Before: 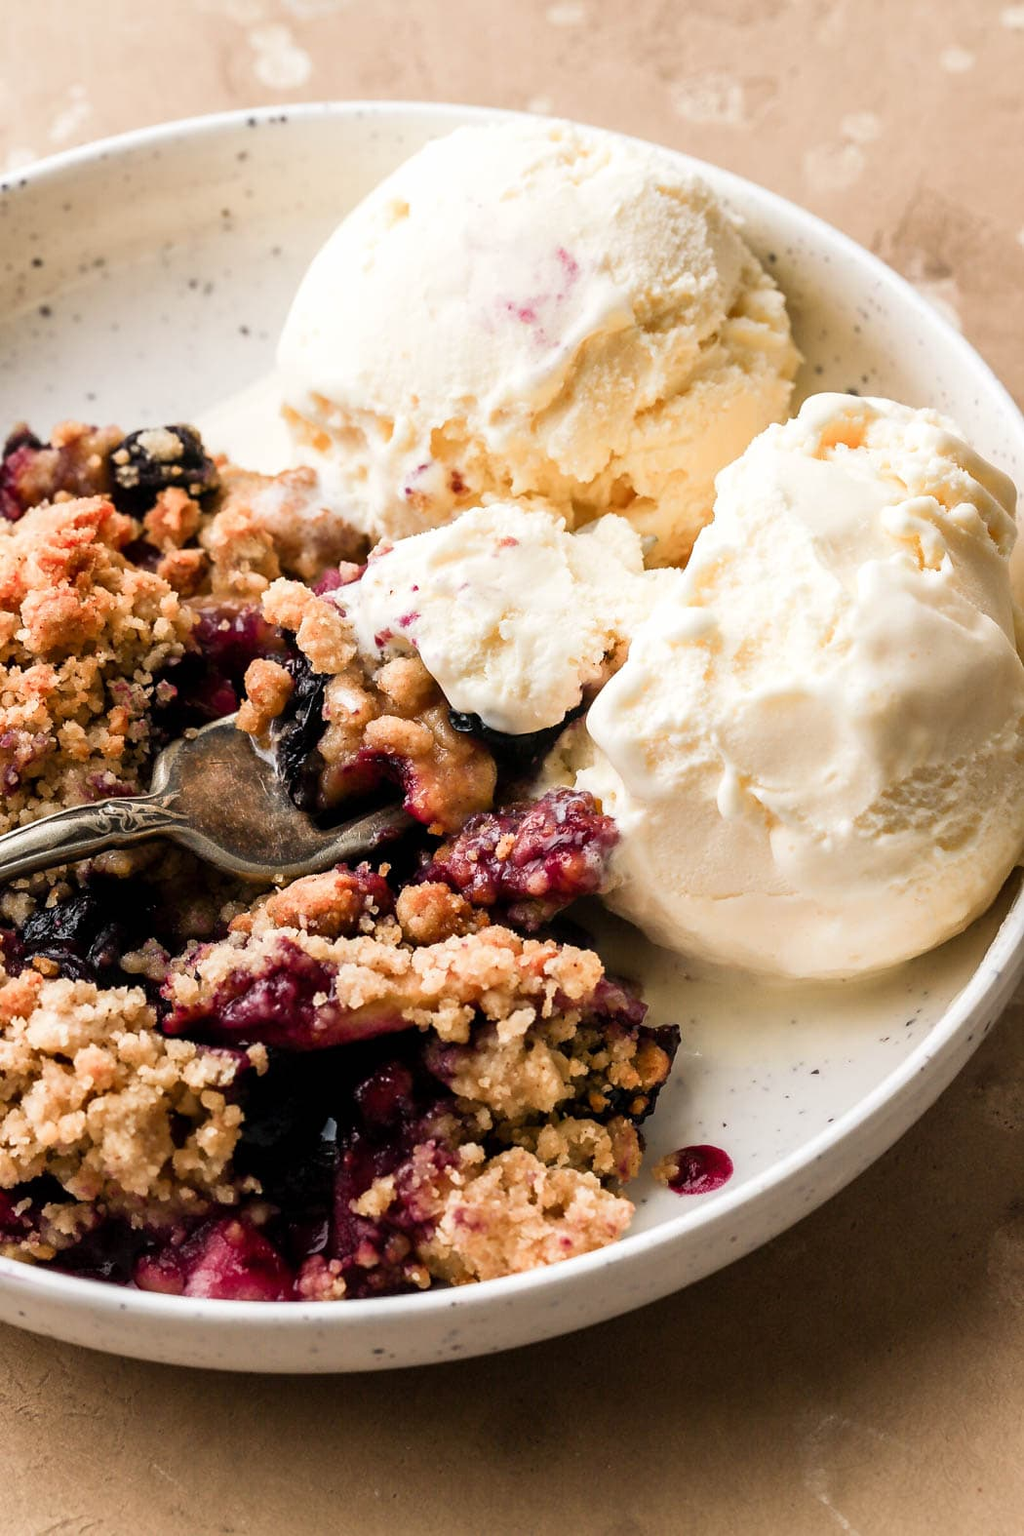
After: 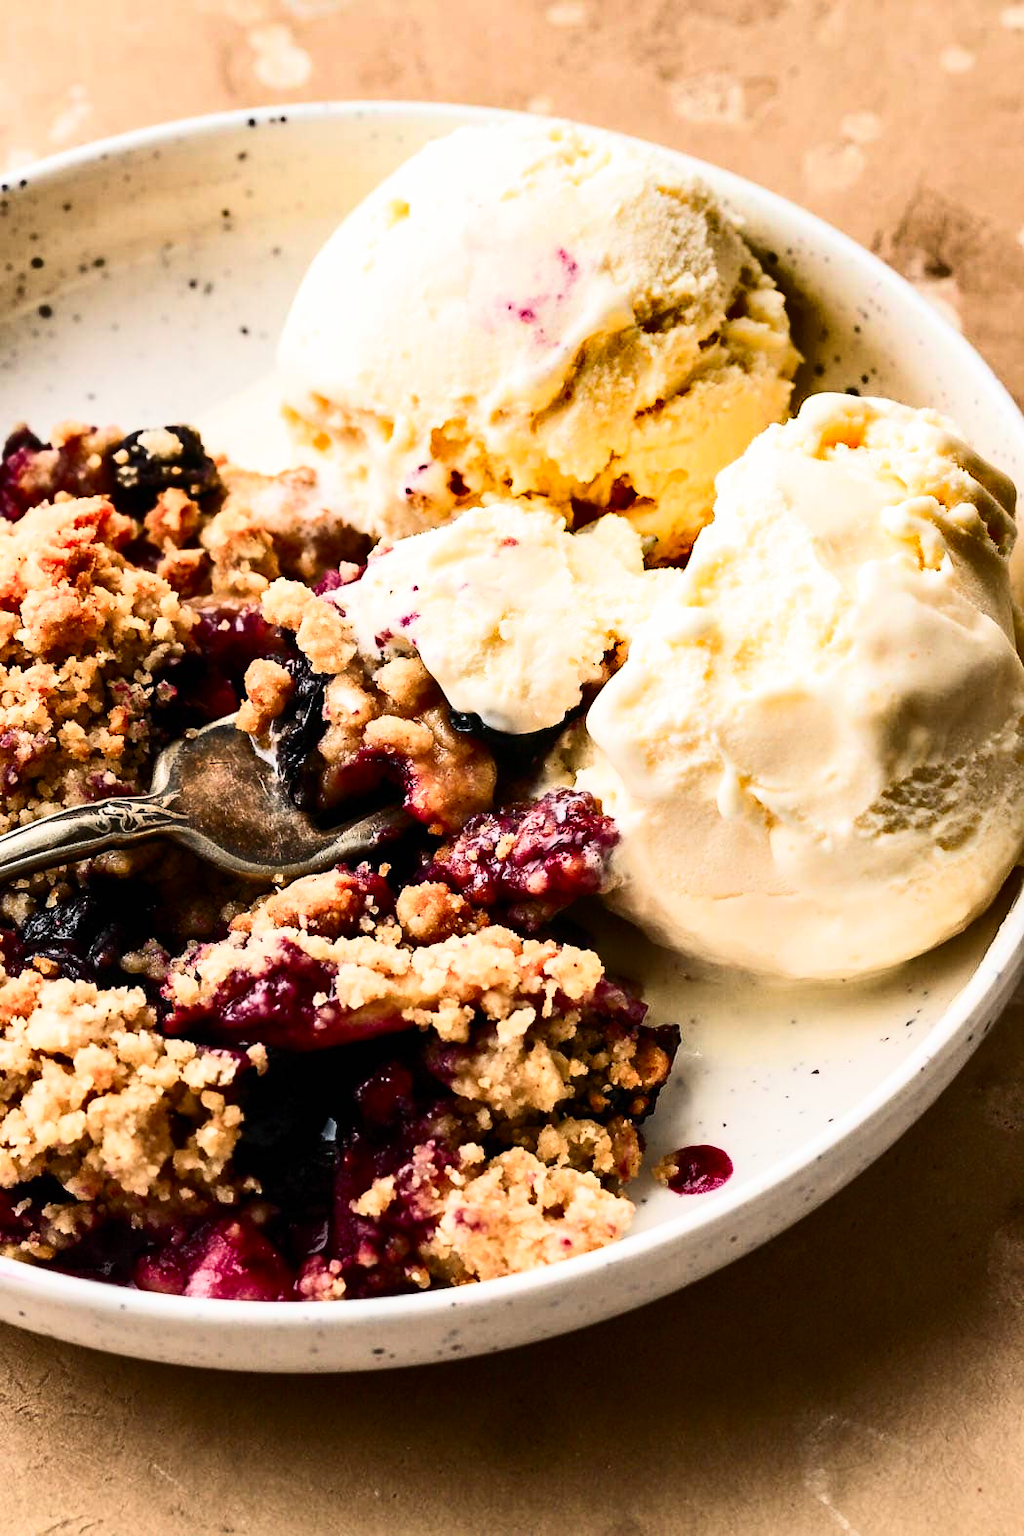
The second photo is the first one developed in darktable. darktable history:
contrast brightness saturation: contrast 0.4, brightness 0.1, saturation 0.21
shadows and highlights: radius 108.52, shadows 44.07, highlights -67.8, low approximation 0.01, soften with gaussian
